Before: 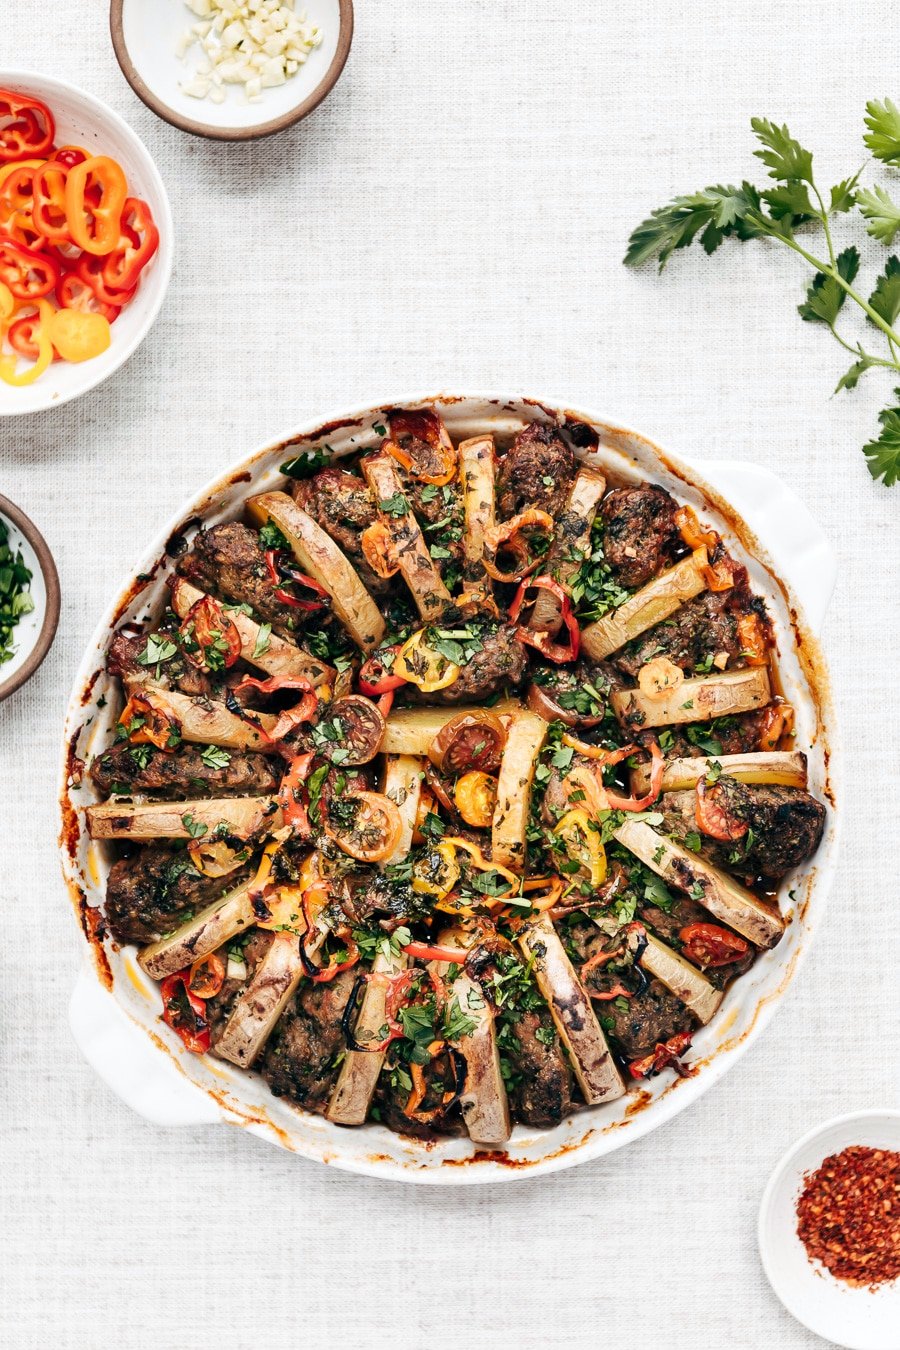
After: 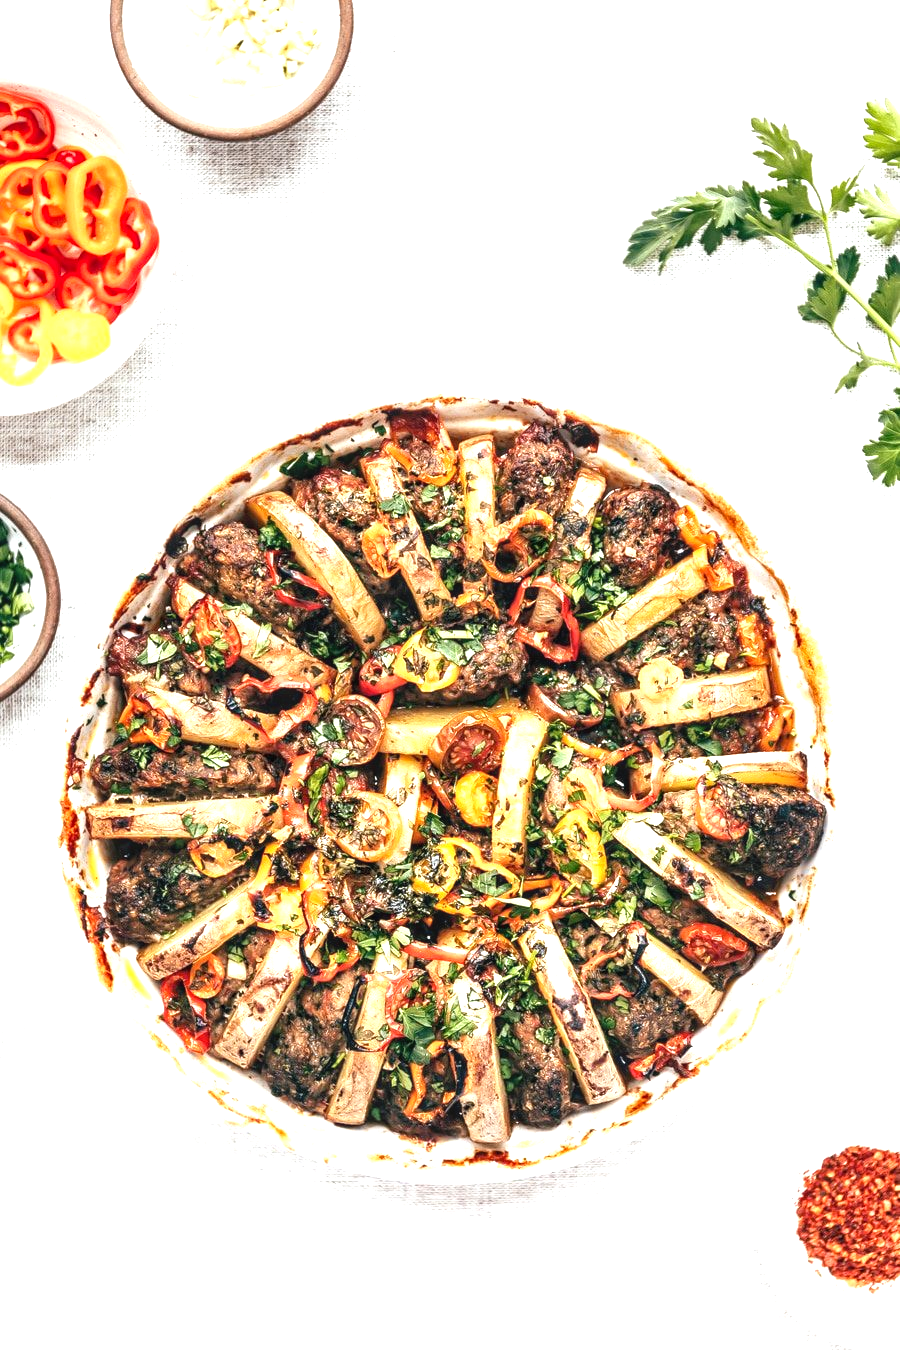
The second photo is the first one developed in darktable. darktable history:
local contrast: on, module defaults
exposure: exposure 0.935 EV, compensate highlight preservation false
